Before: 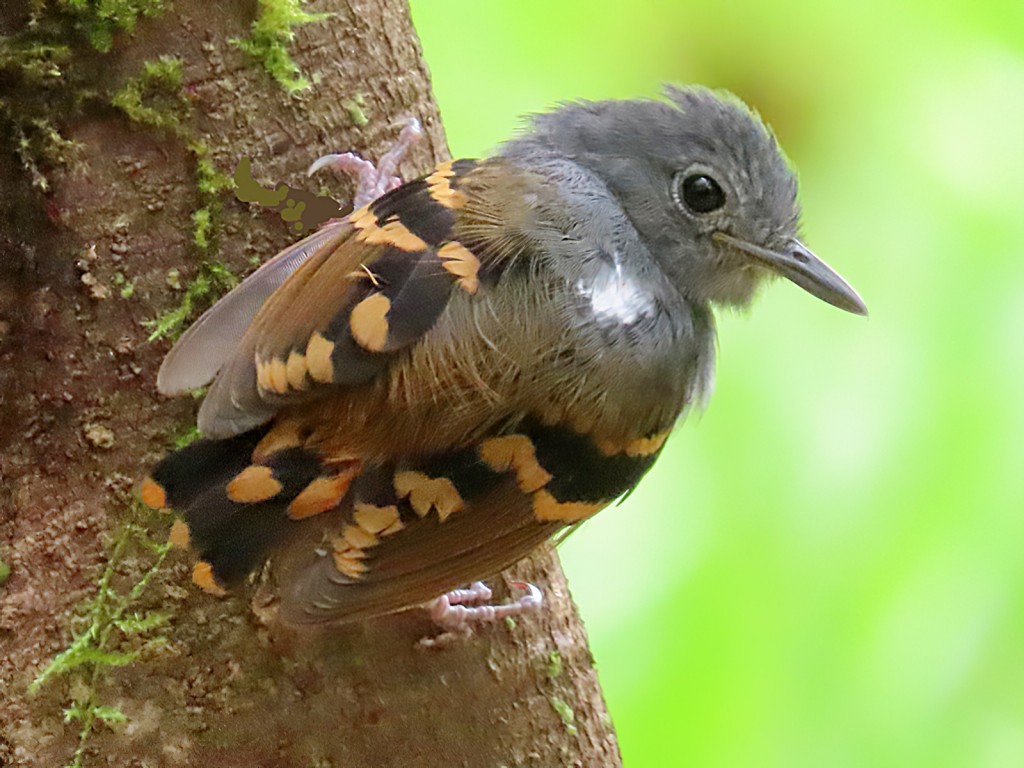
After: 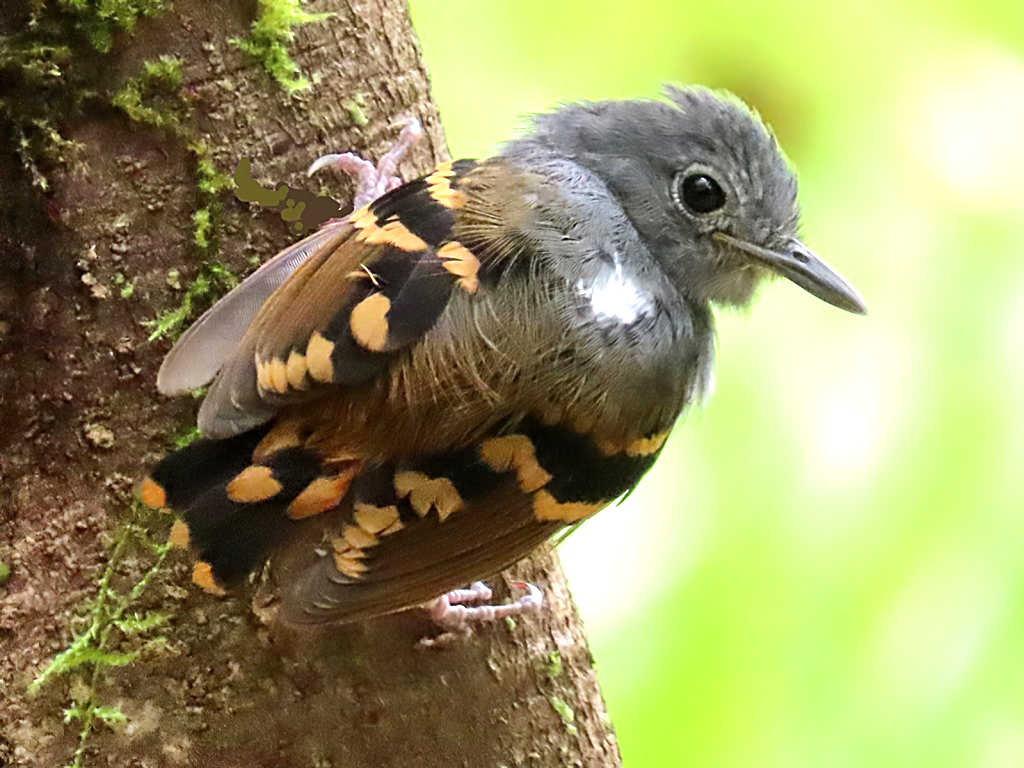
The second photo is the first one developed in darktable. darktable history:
white balance: red 1, blue 1
tone equalizer: -8 EV -0.75 EV, -7 EV -0.7 EV, -6 EV -0.6 EV, -5 EV -0.4 EV, -3 EV 0.4 EV, -2 EV 0.6 EV, -1 EV 0.7 EV, +0 EV 0.75 EV, edges refinement/feathering 500, mask exposure compensation -1.57 EV, preserve details no
